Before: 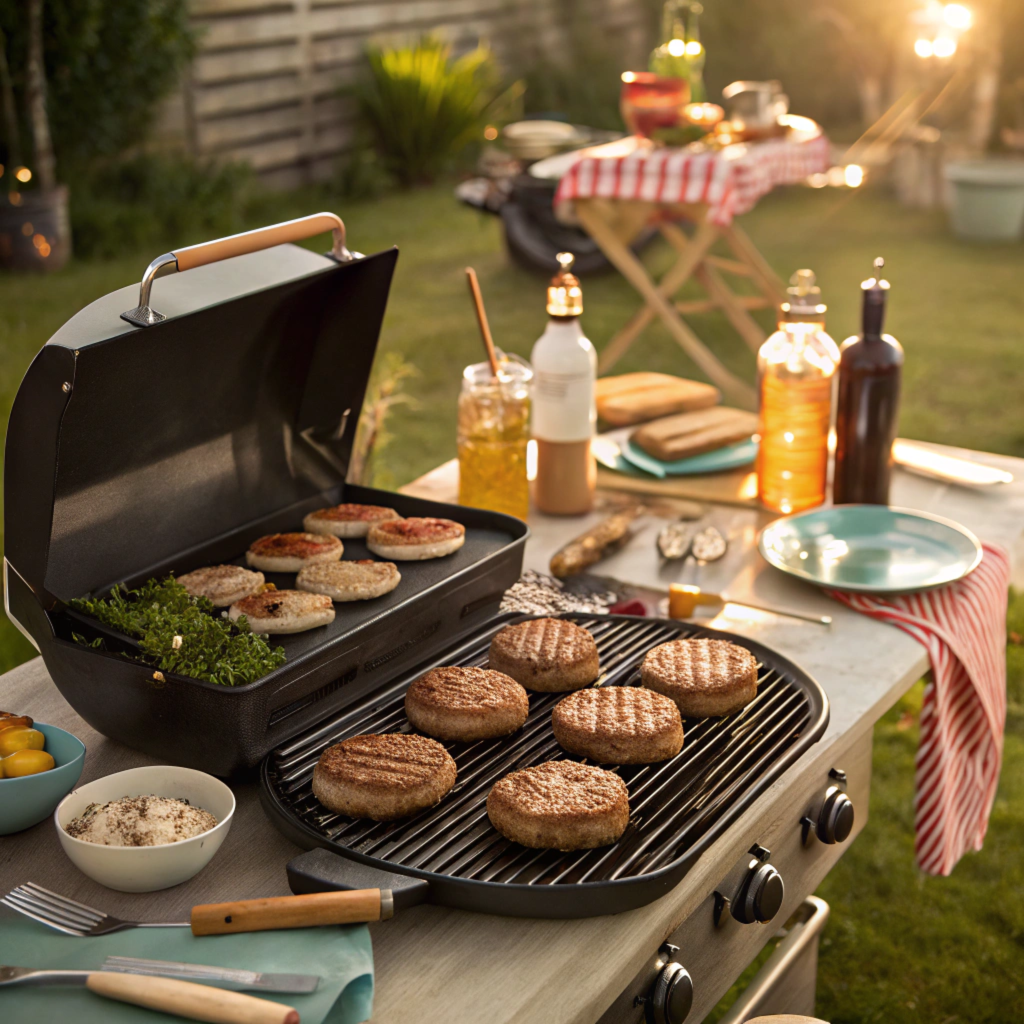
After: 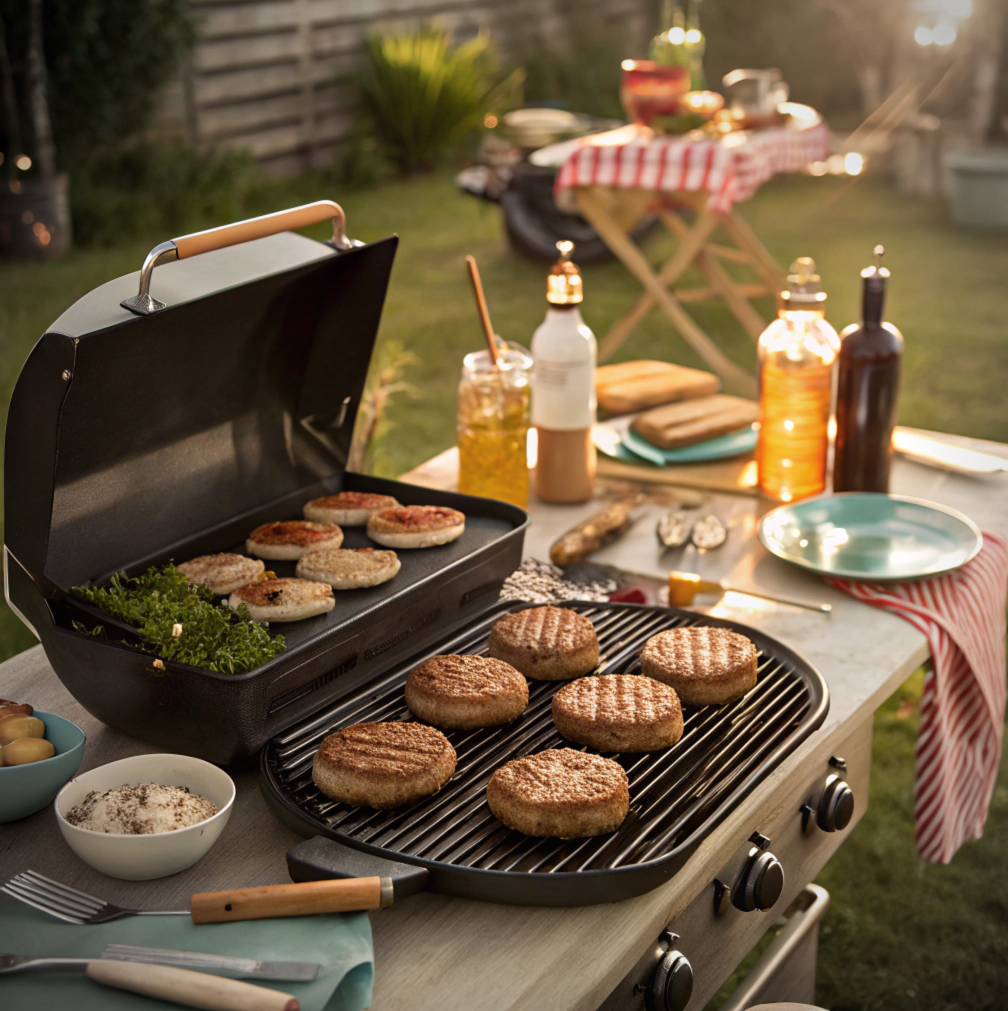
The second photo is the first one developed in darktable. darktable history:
vignetting: automatic ratio true
crop: top 1.239%, right 0.119%
